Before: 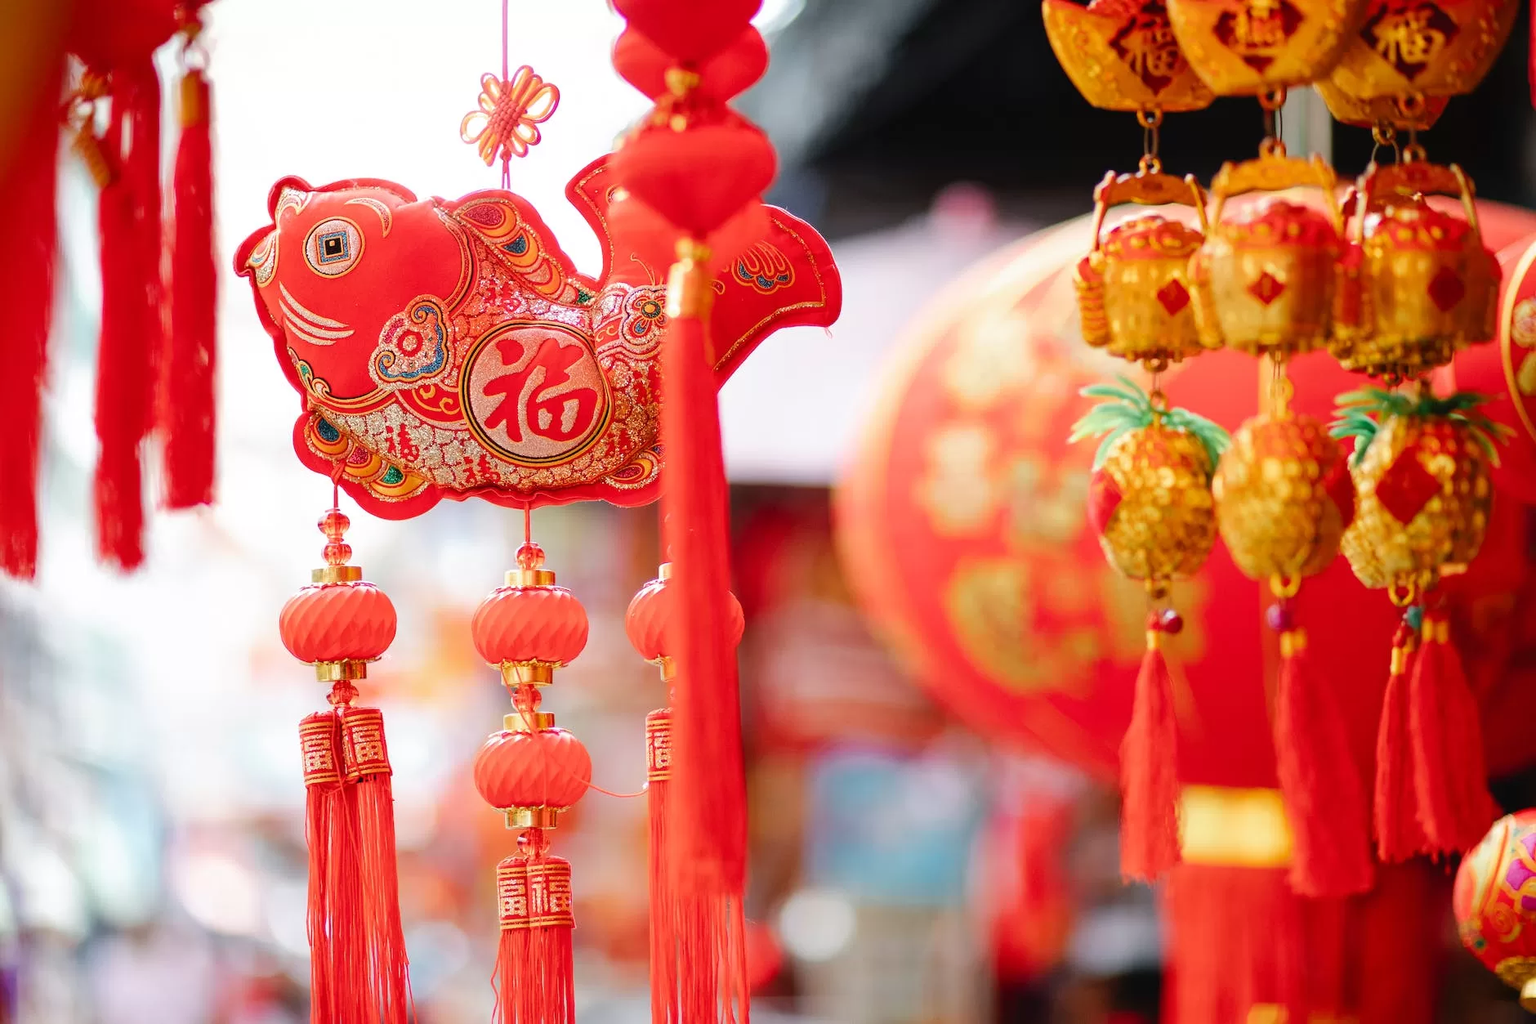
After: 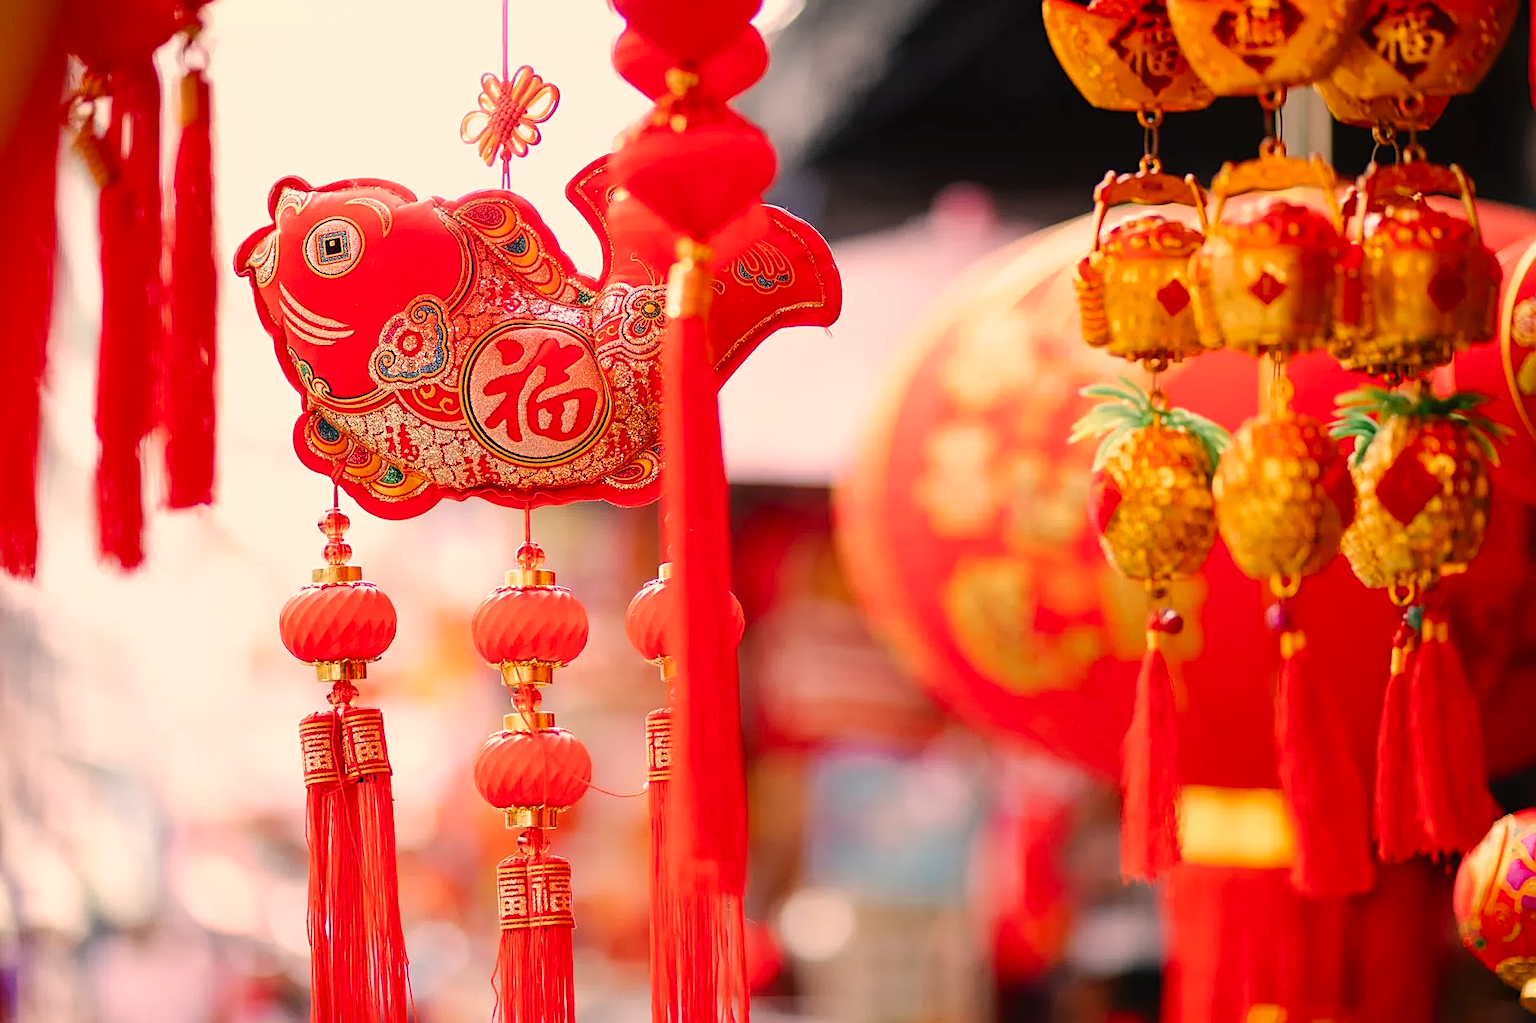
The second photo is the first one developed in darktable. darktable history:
sharpen: on, module defaults
color correction: highlights a* 17.46, highlights b* 18.58
